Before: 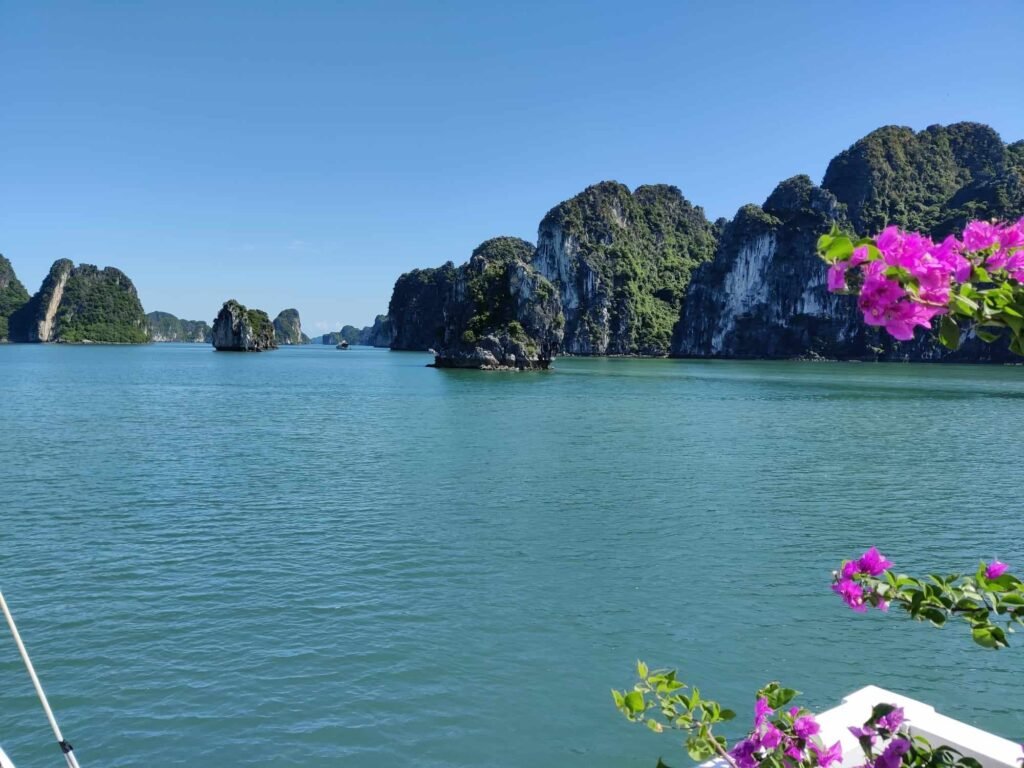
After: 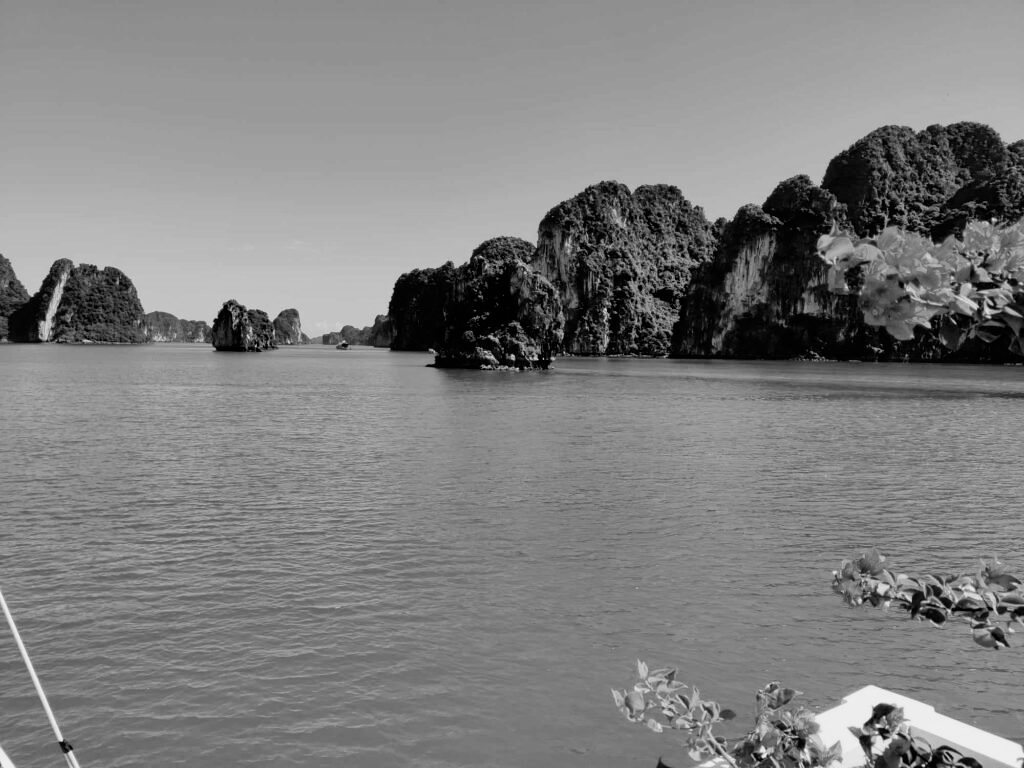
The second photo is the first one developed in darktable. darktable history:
monochrome: on, module defaults
filmic rgb: black relative exposure -5 EV, white relative exposure 3.2 EV, hardness 3.42, contrast 1.2, highlights saturation mix -30%
